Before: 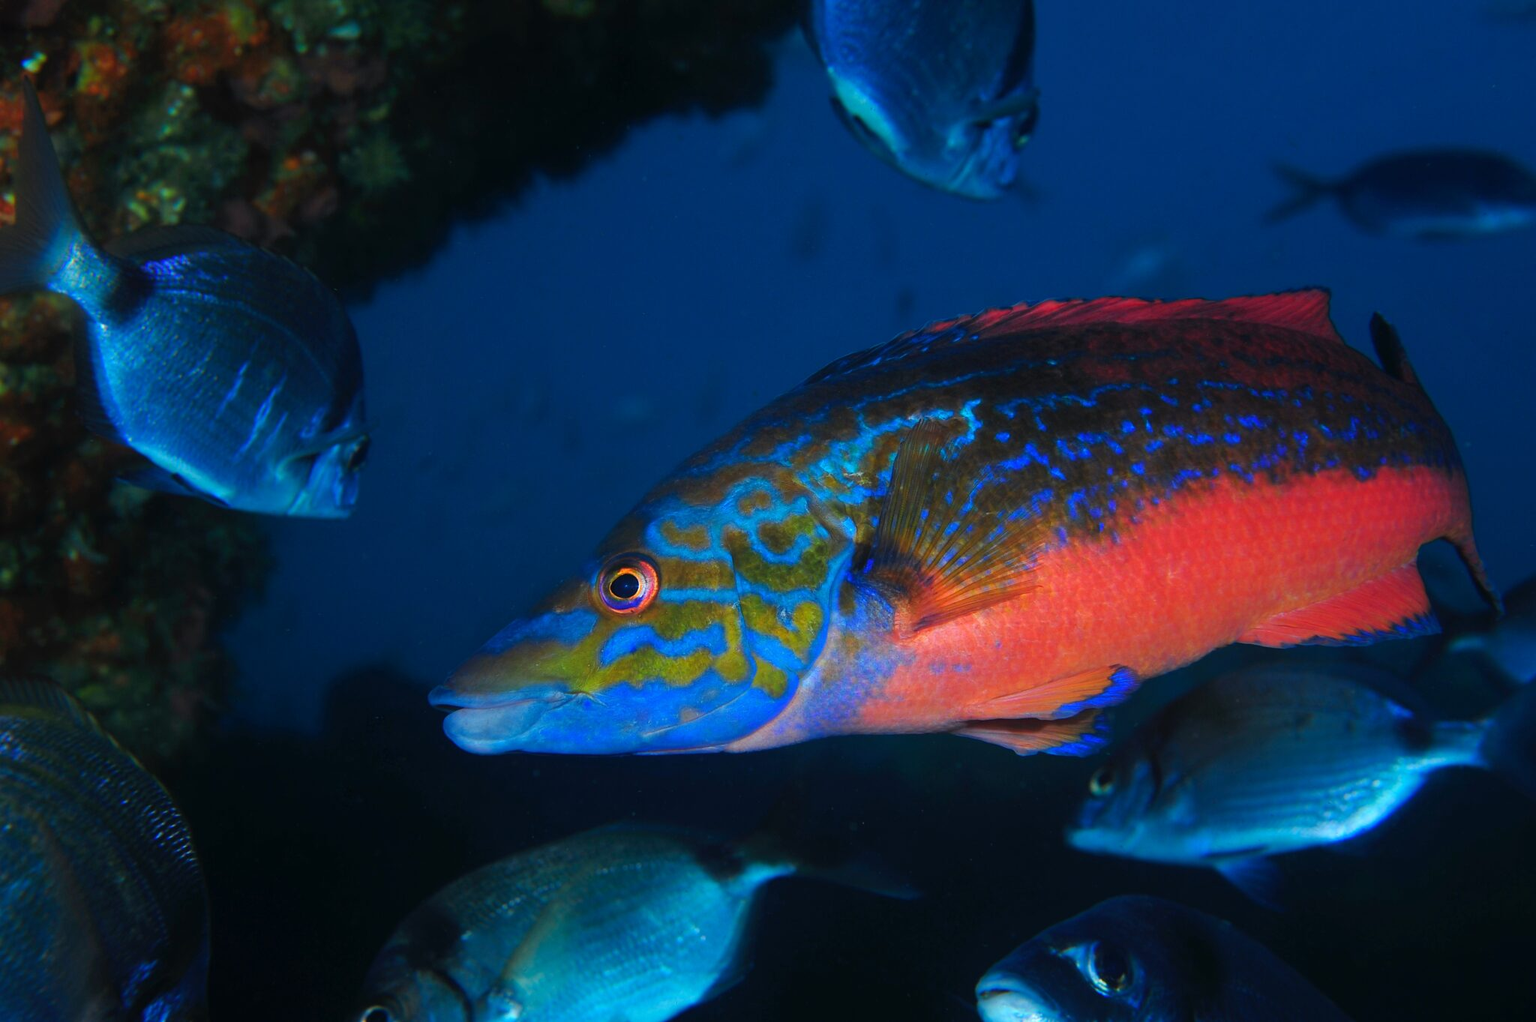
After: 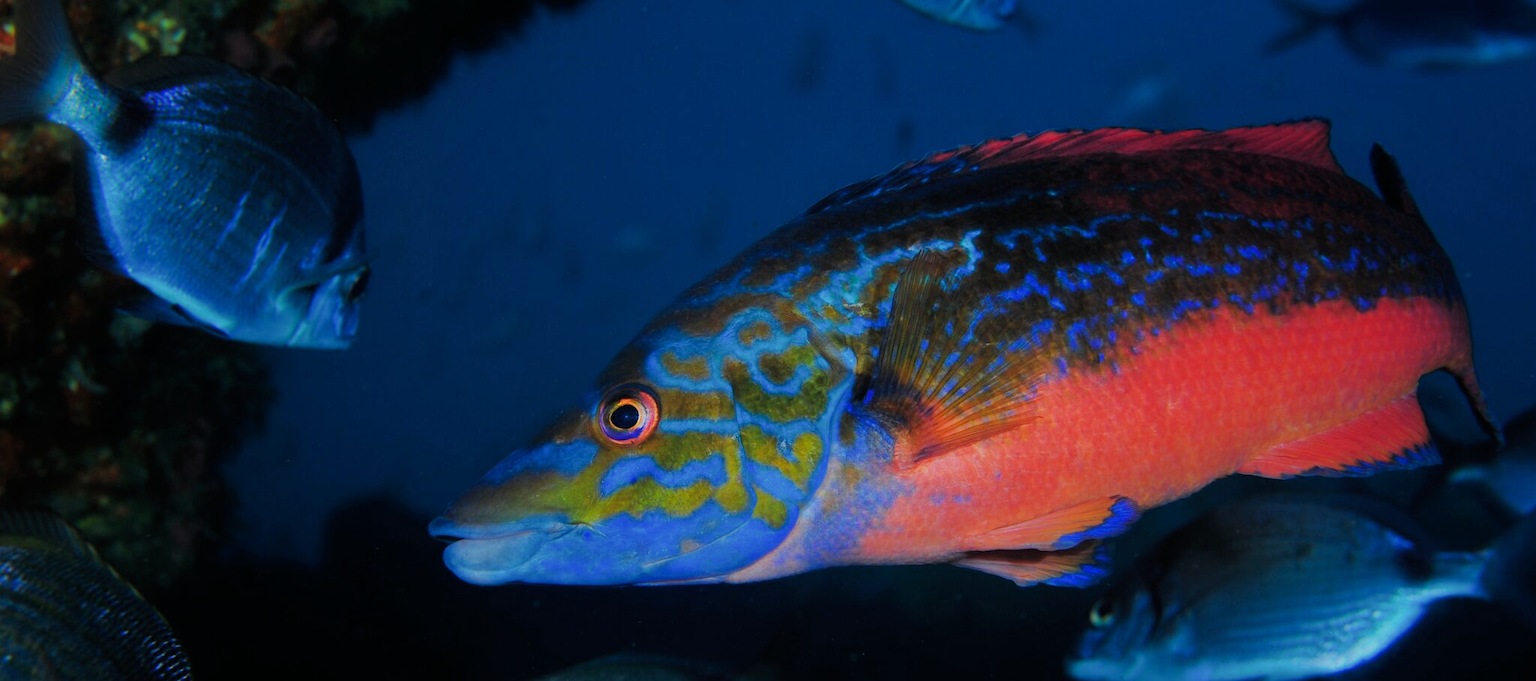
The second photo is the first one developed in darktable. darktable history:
crop: top 16.594%, bottom 16.75%
filmic rgb: black relative exposure -7.86 EV, white relative exposure 4.32 EV, hardness 3.88
